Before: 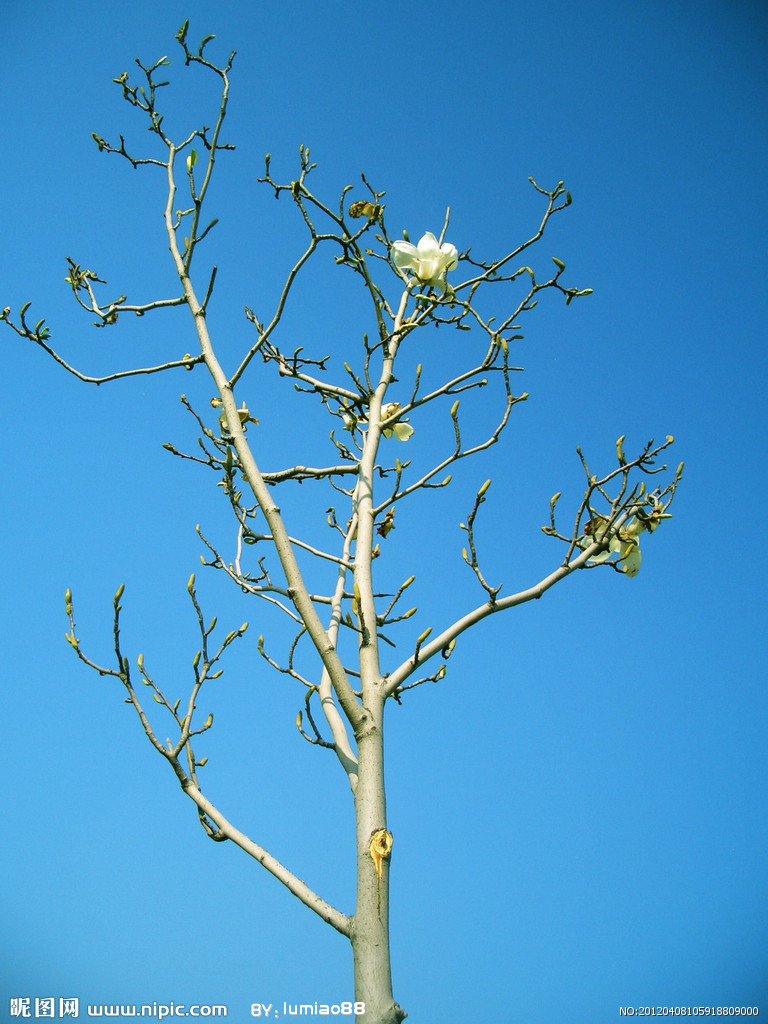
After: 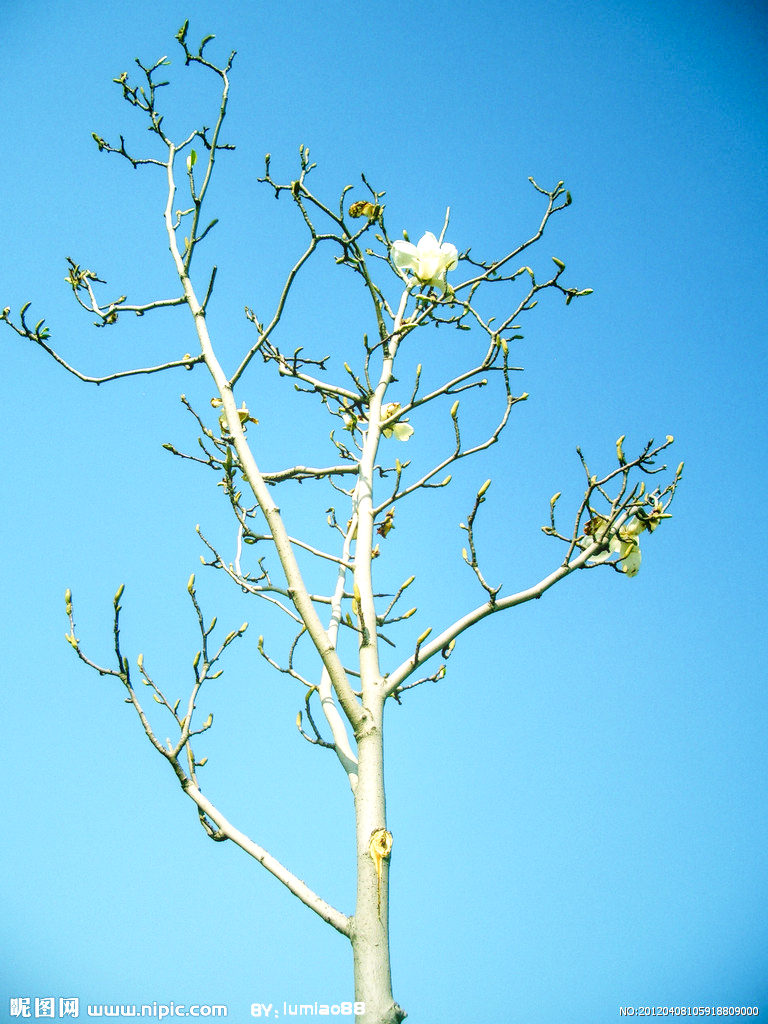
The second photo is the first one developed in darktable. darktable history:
base curve: curves: ch0 [(0, 0) (0.008, 0.007) (0.022, 0.029) (0.048, 0.089) (0.092, 0.197) (0.191, 0.399) (0.275, 0.534) (0.357, 0.65) (0.477, 0.78) (0.542, 0.833) (0.799, 0.973) (1, 1)], preserve colors none
bloom: size 15%, threshold 97%, strength 7%
local contrast: detail 130%
